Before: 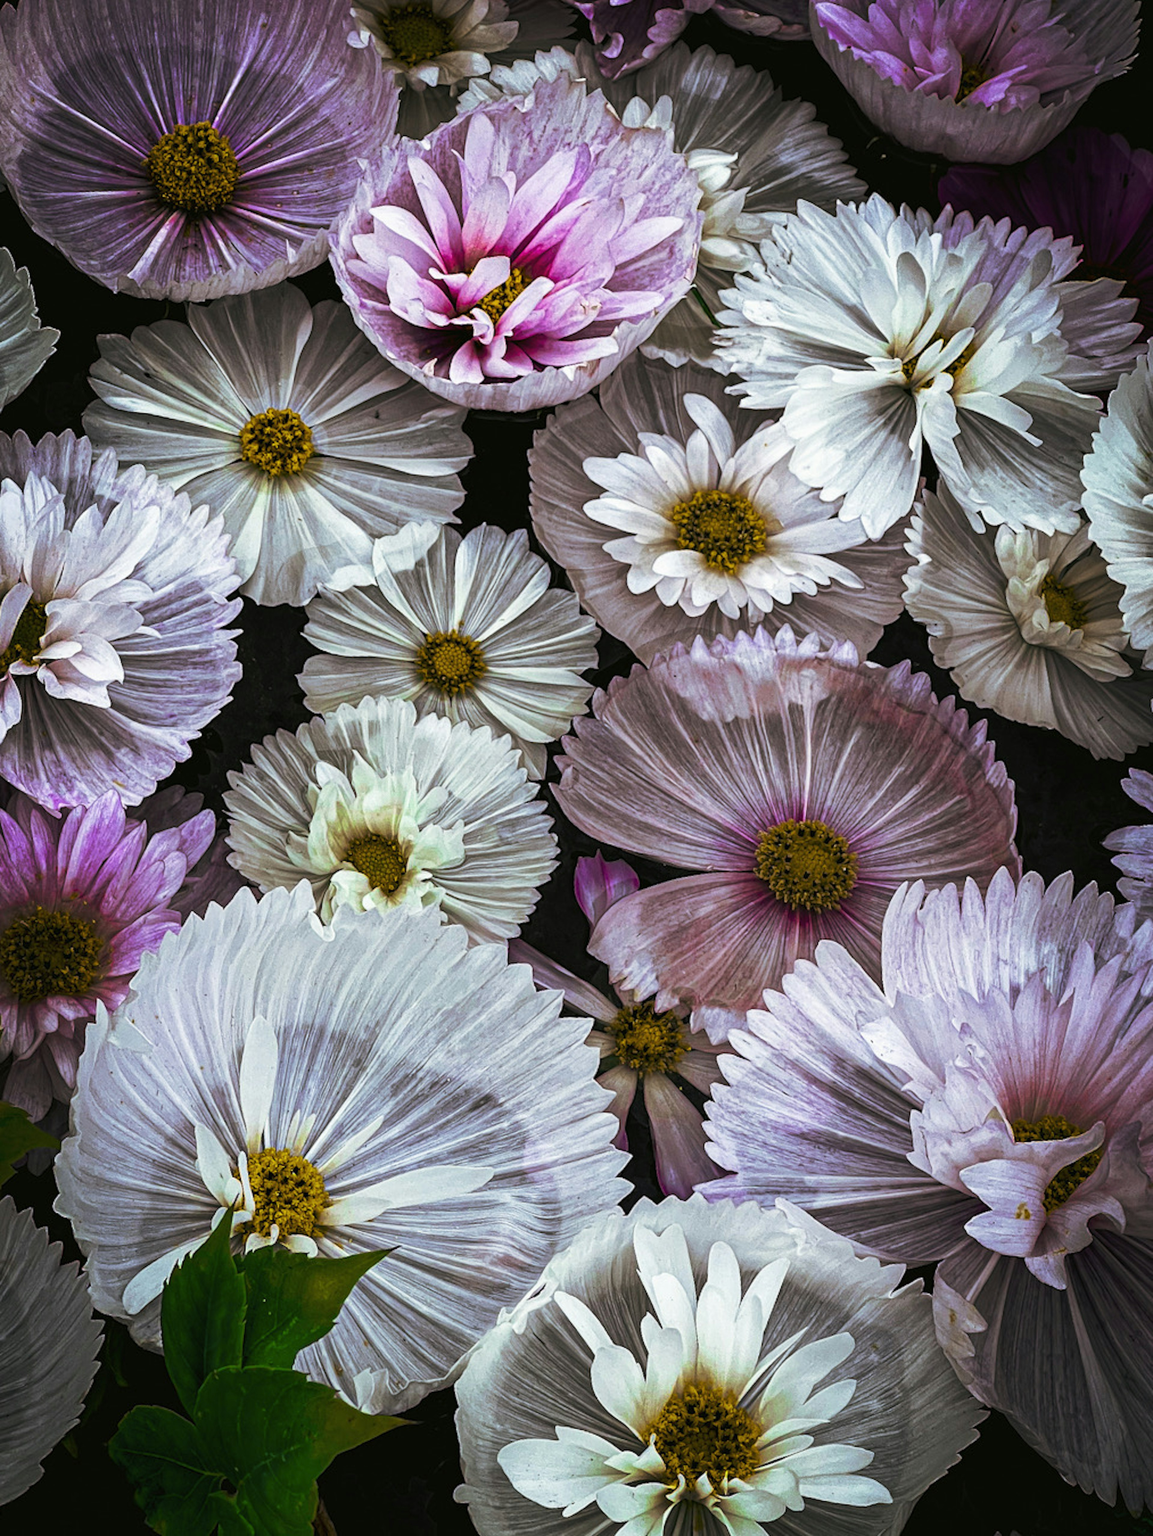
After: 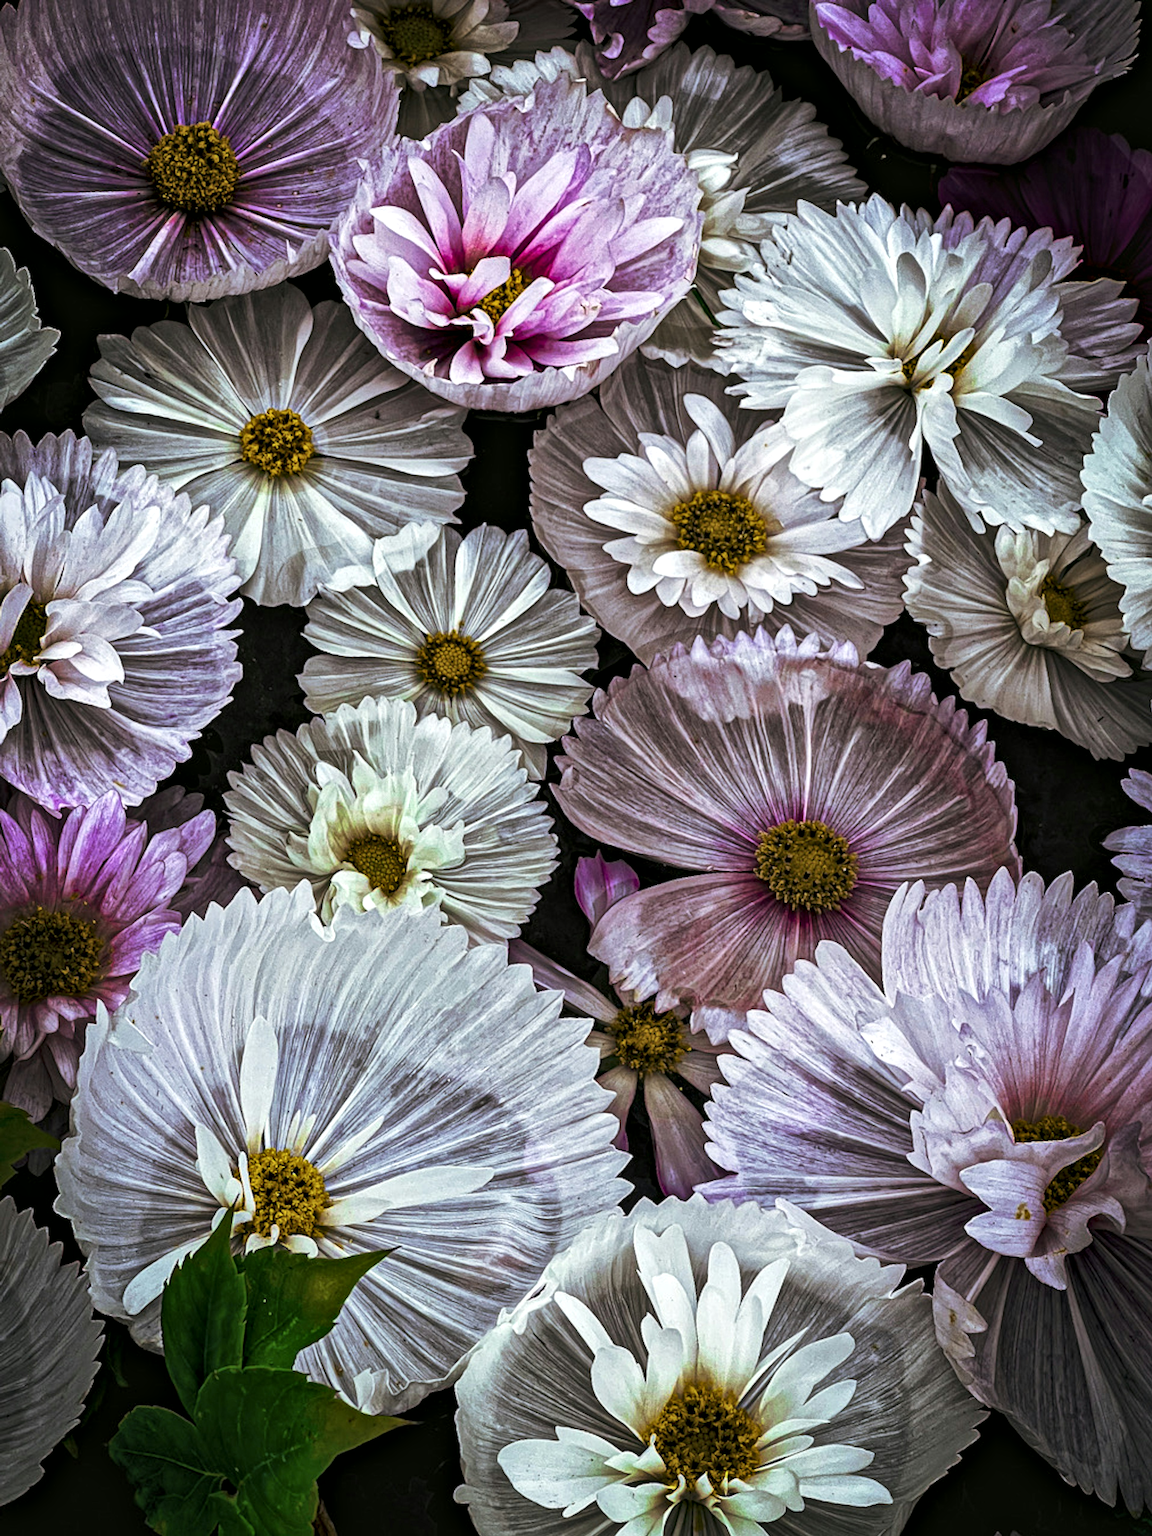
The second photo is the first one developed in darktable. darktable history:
local contrast: mode bilateral grid, contrast 26, coarseness 47, detail 152%, midtone range 0.2
